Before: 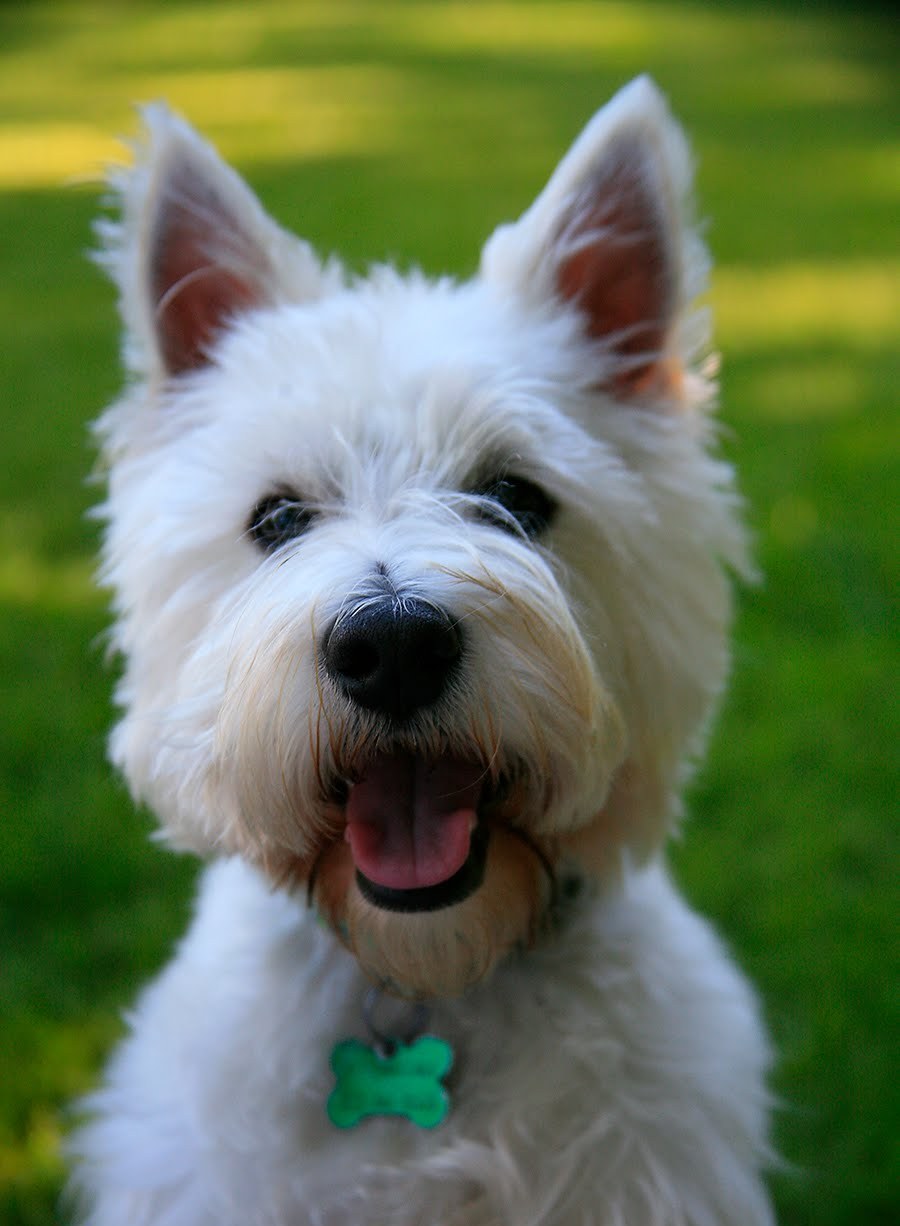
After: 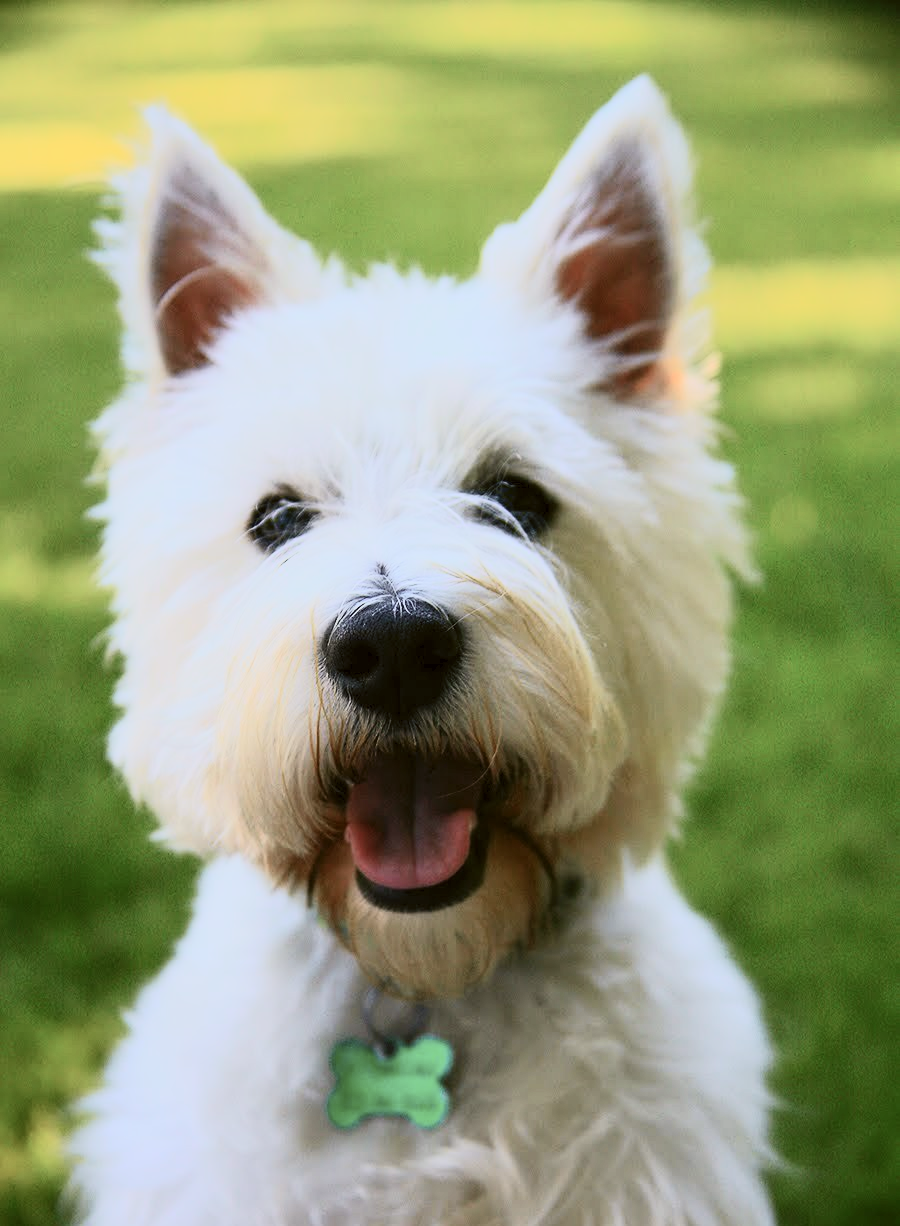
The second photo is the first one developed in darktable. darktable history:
contrast brightness saturation: contrast 0.43, brightness 0.56, saturation -0.19
tone curve: curves: ch0 [(0, 0) (0.091, 0.066) (0.184, 0.16) (0.491, 0.519) (0.748, 0.765) (1, 0.919)]; ch1 [(0, 0) (0.179, 0.173) (0.322, 0.32) (0.424, 0.424) (0.502, 0.504) (0.56, 0.575) (0.631, 0.675) (0.777, 0.806) (1, 1)]; ch2 [(0, 0) (0.434, 0.447) (0.485, 0.495) (0.524, 0.563) (0.676, 0.691) (1, 1)], color space Lab, independent channels, preserve colors none
